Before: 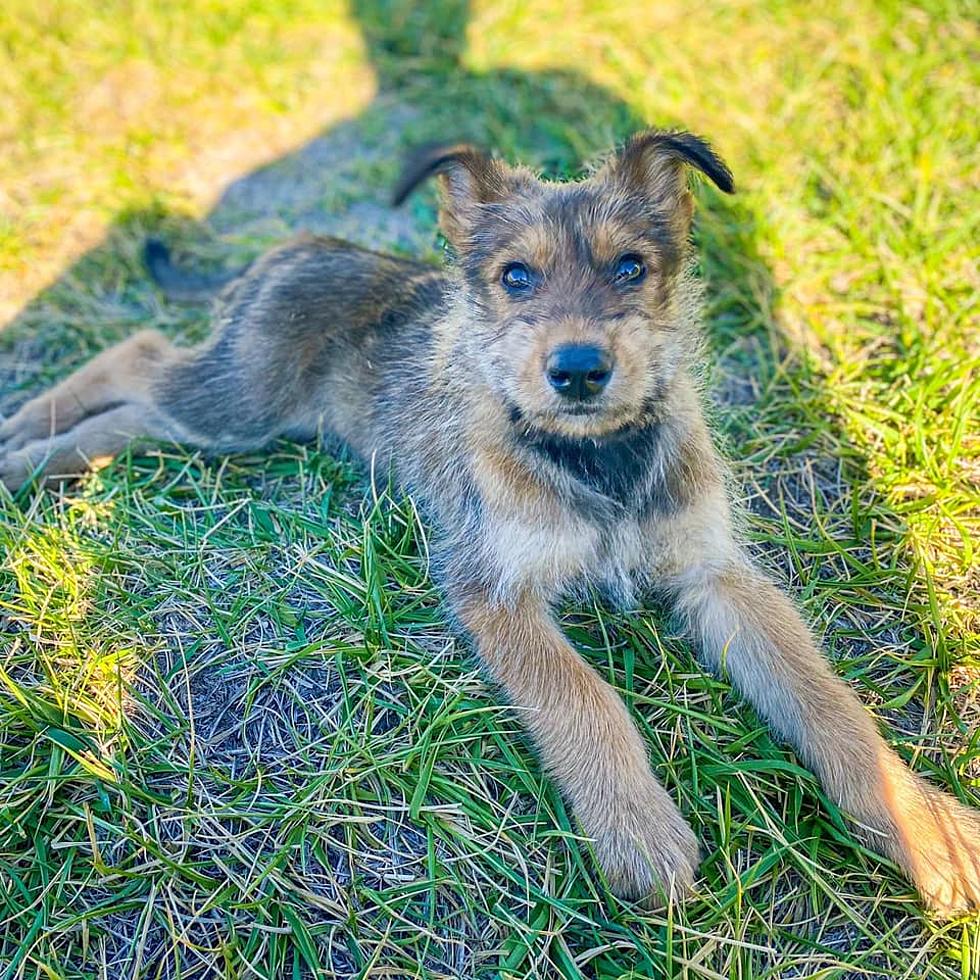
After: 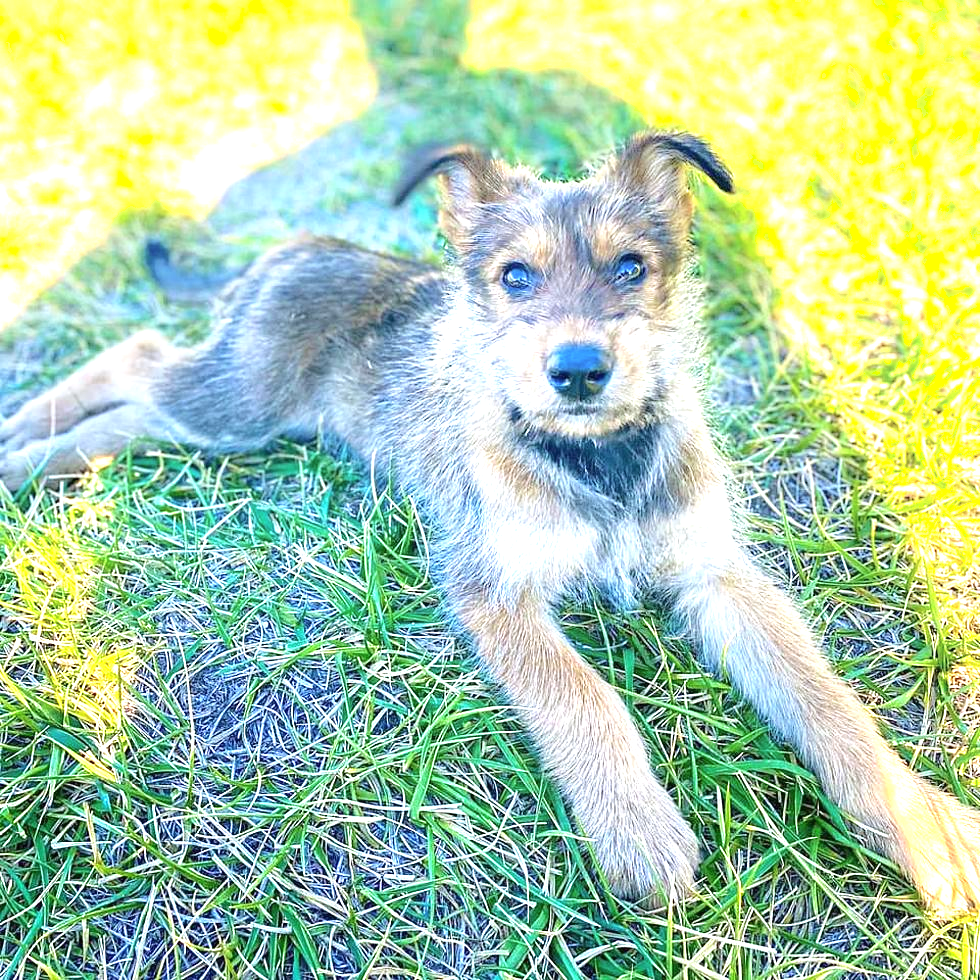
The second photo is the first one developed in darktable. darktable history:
exposure: black level correction 0, exposure 1.2 EV, compensate exposure bias true, compensate highlight preservation false
white balance: red 0.98, blue 1.034
shadows and highlights: radius 93.07, shadows -14.46, white point adjustment 0.23, highlights 31.48, compress 48.23%, highlights color adjustment 52.79%, soften with gaussian
